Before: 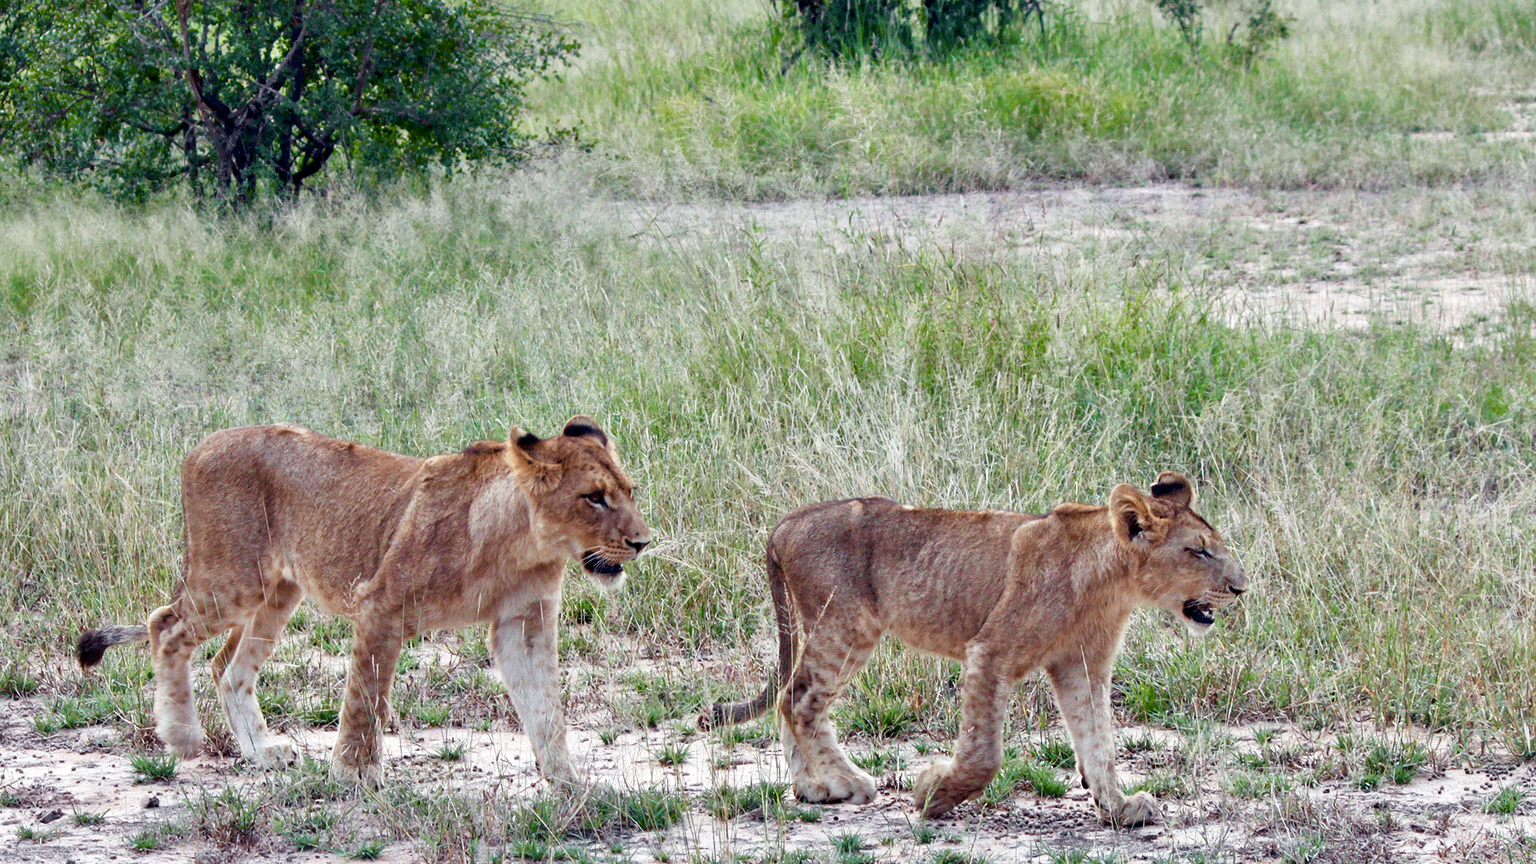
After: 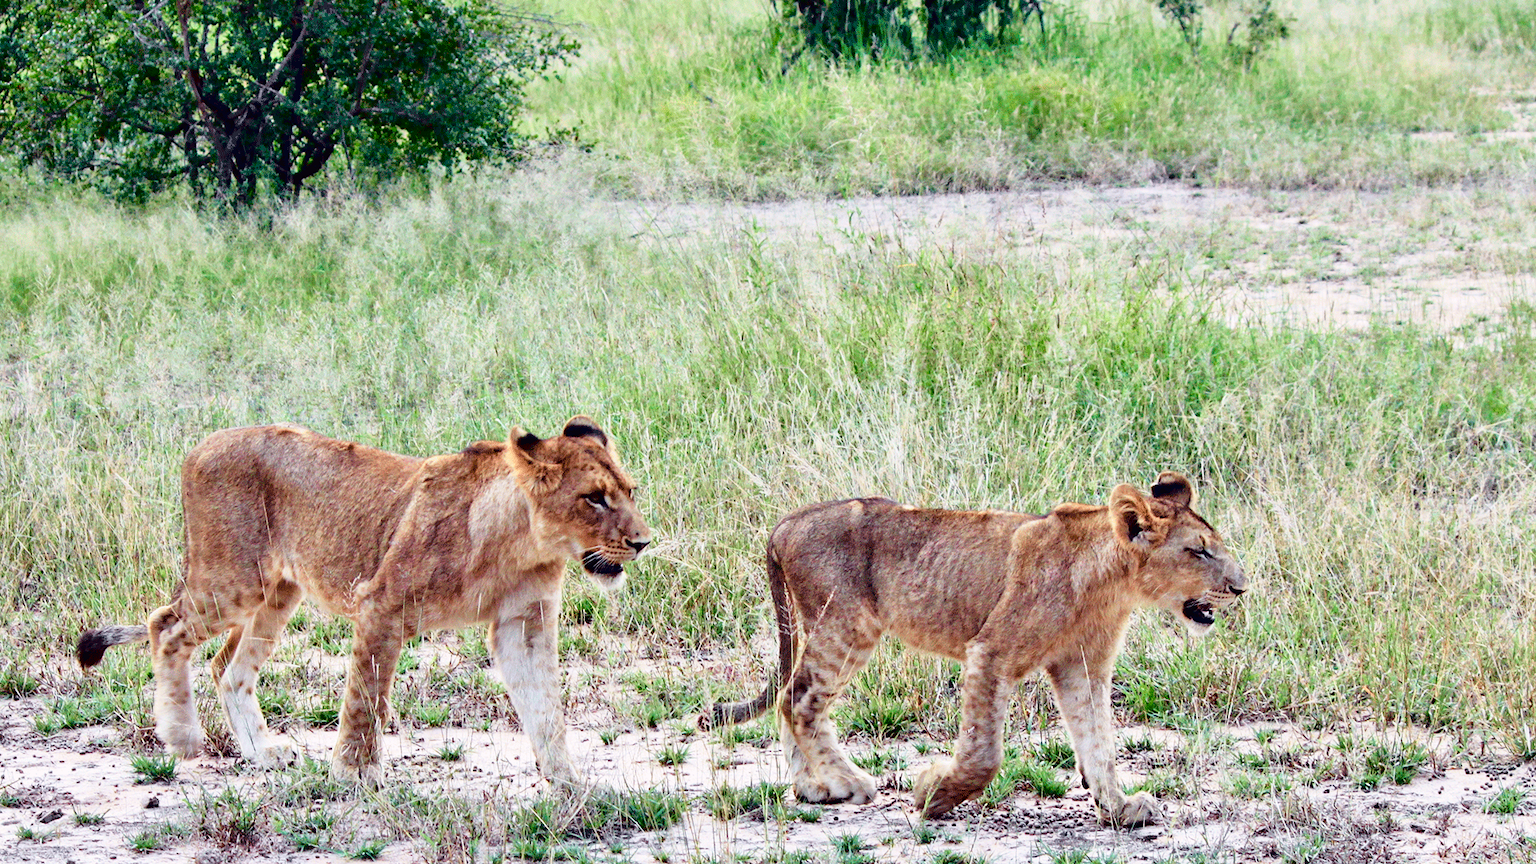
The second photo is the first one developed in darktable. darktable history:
tone curve: curves: ch0 [(0, 0.011) (0.053, 0.026) (0.174, 0.115) (0.398, 0.444) (0.673, 0.775) (0.829, 0.906) (0.991, 0.981)]; ch1 [(0, 0) (0.276, 0.206) (0.409, 0.383) (0.473, 0.458) (0.492, 0.501) (0.512, 0.513) (0.54, 0.543) (0.585, 0.617) (0.659, 0.686) (0.78, 0.8) (1, 1)]; ch2 [(0, 0) (0.438, 0.449) (0.473, 0.469) (0.503, 0.5) (0.523, 0.534) (0.562, 0.594) (0.612, 0.635) (0.695, 0.713) (1, 1)], color space Lab, independent channels, preserve colors none
